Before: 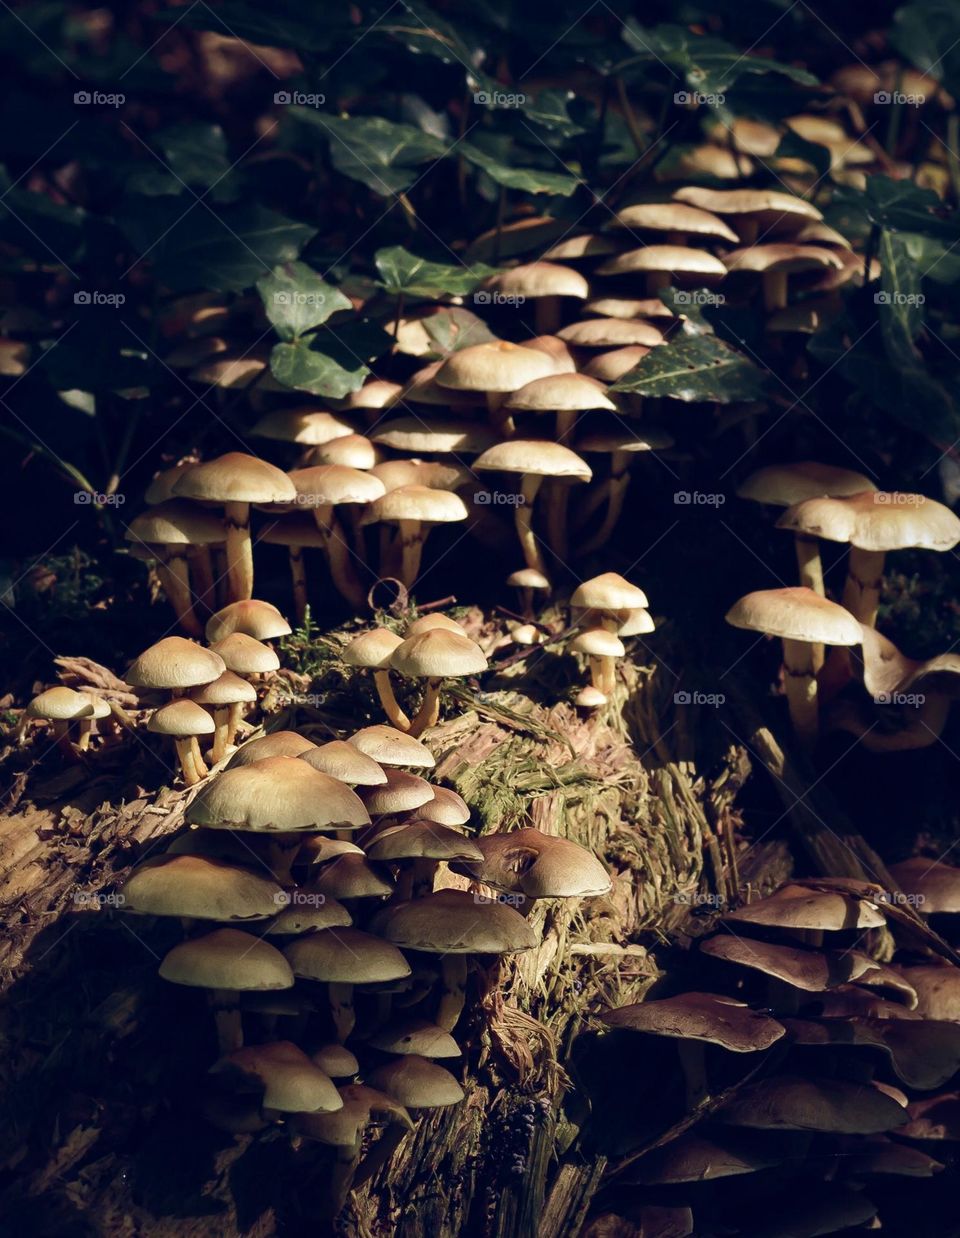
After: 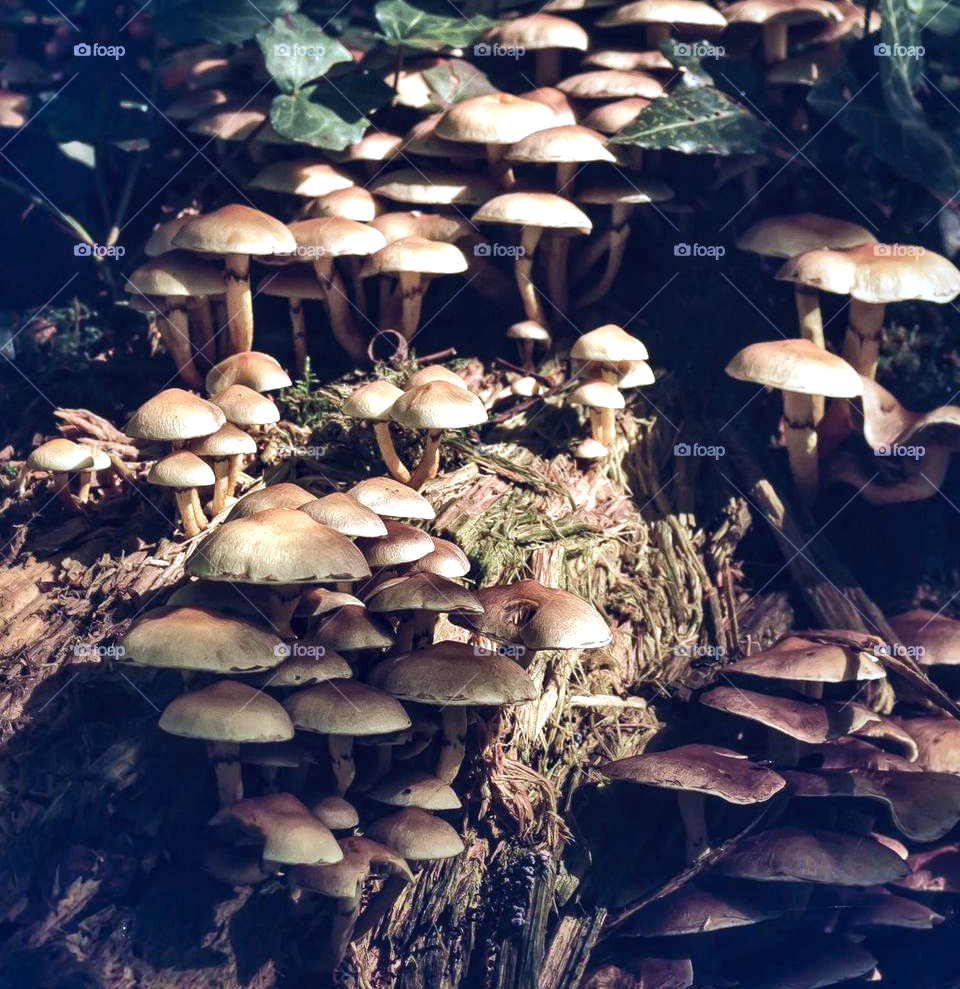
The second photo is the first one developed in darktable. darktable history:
crop and rotate: top 20.088%
exposure: exposure 0.762 EV, compensate exposure bias true, compensate highlight preservation false
local contrast: highlights 93%, shadows 89%, detail 160%, midtone range 0.2
tone curve: curves: ch0 [(0, 0.029) (0.253, 0.237) (1, 0.945)]; ch1 [(0, 0) (0.401, 0.42) (0.442, 0.47) (0.492, 0.498) (0.511, 0.523) (0.557, 0.565) (0.66, 0.683) (1, 1)]; ch2 [(0, 0) (0.394, 0.413) (0.5, 0.5) (0.578, 0.568) (1, 1)], preserve colors none
color correction: highlights a* -1.9, highlights b* -18.16
shadows and highlights: white point adjustment 0.04, soften with gaussian
